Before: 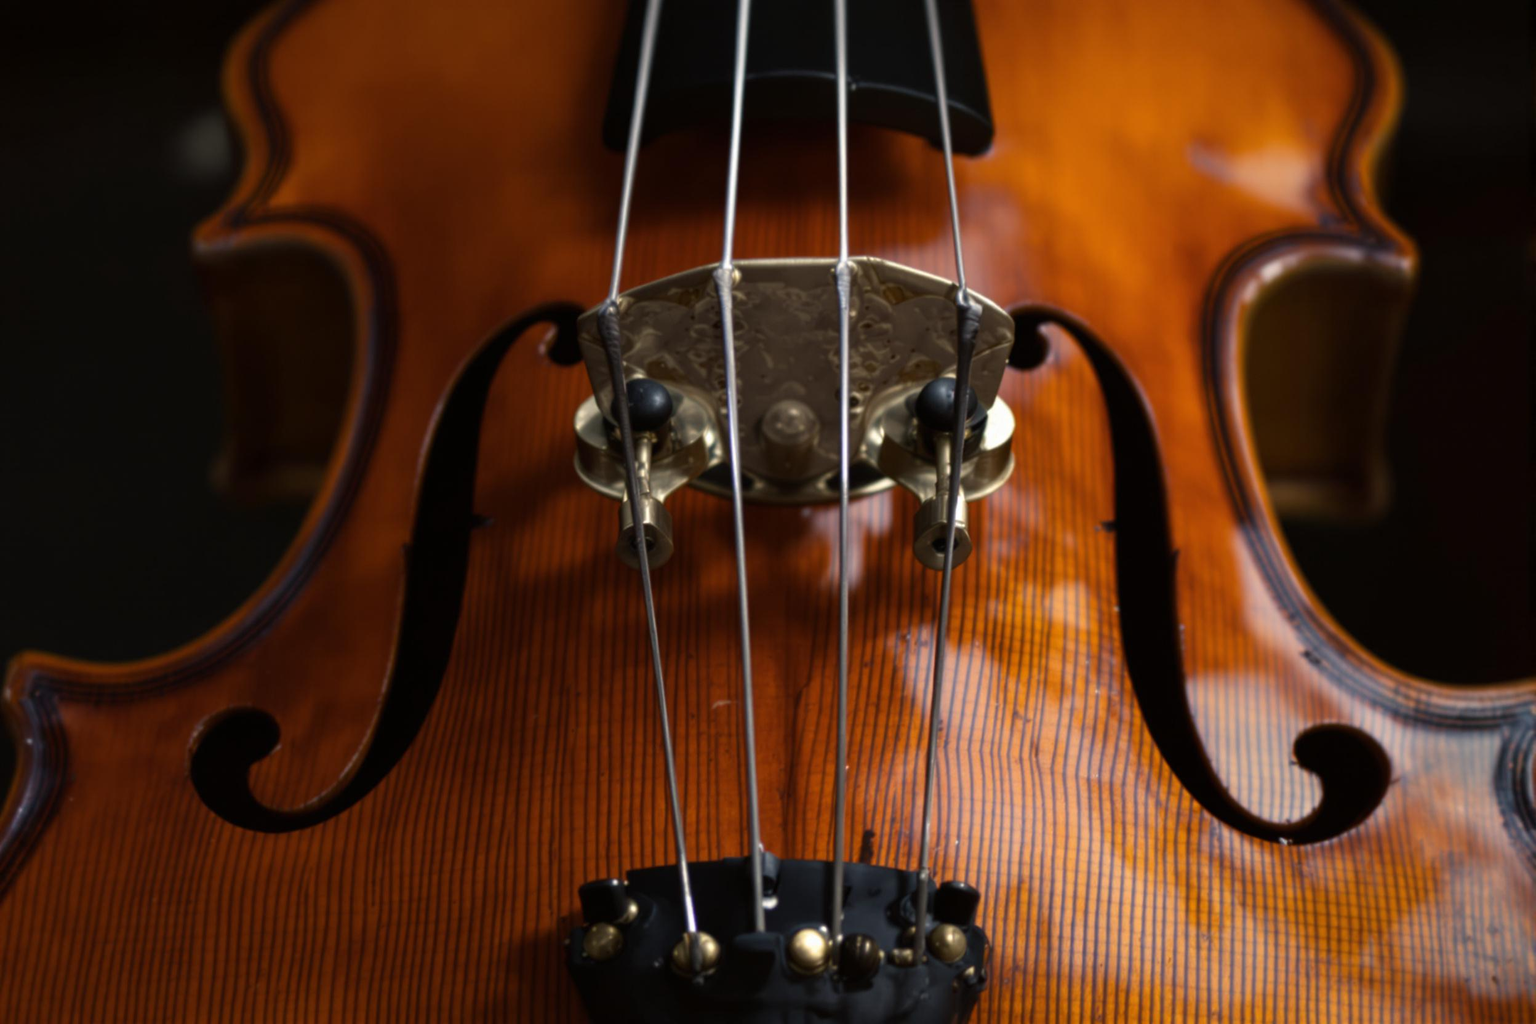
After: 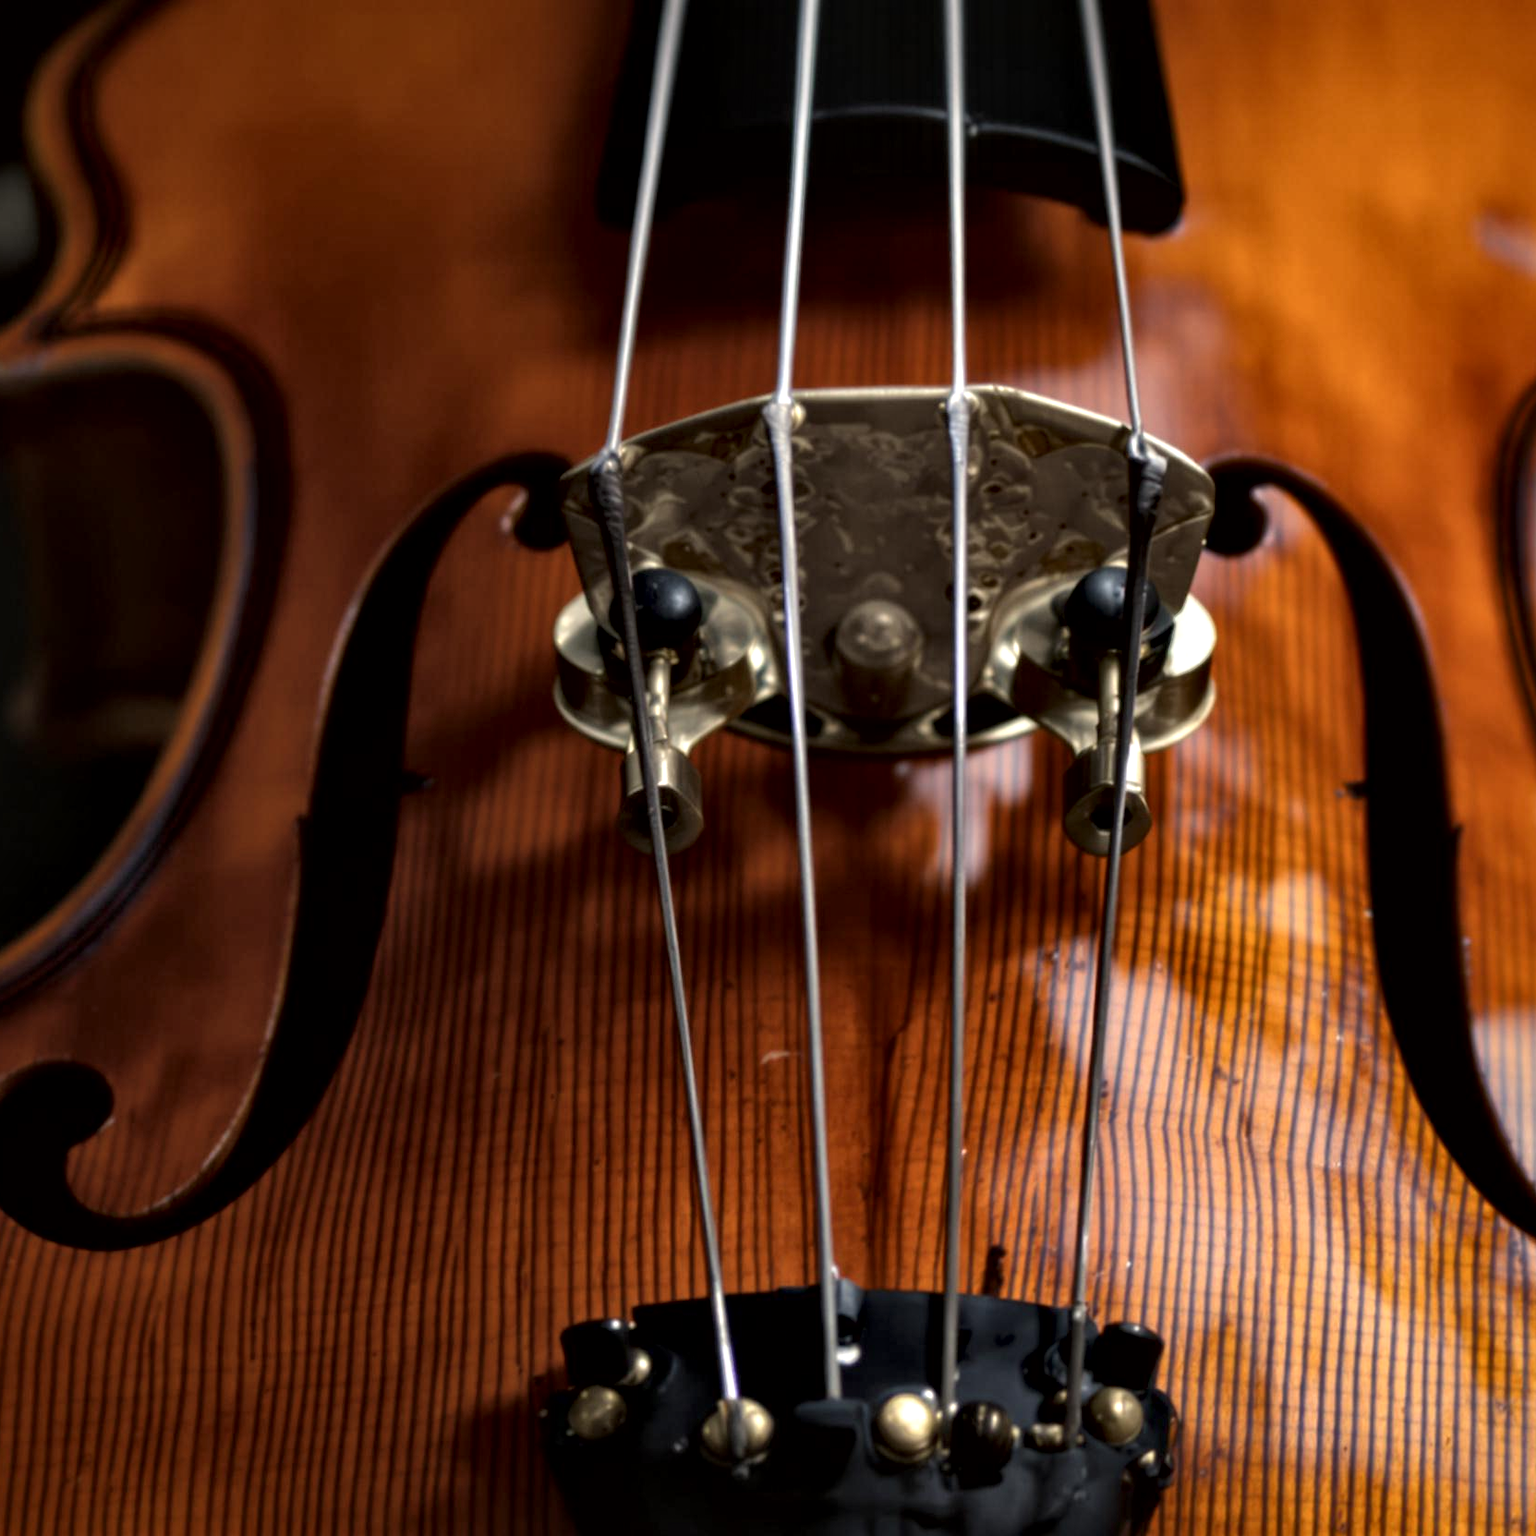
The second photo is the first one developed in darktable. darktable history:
contrast equalizer: y [[0.531, 0.548, 0.559, 0.557, 0.544, 0.527], [0.5 ×6], [0.5 ×6], [0 ×6], [0 ×6]]
local contrast: mode bilateral grid, contrast 20, coarseness 100, detail 150%, midtone range 0.2
crop and rotate: left 13.342%, right 19.991%
